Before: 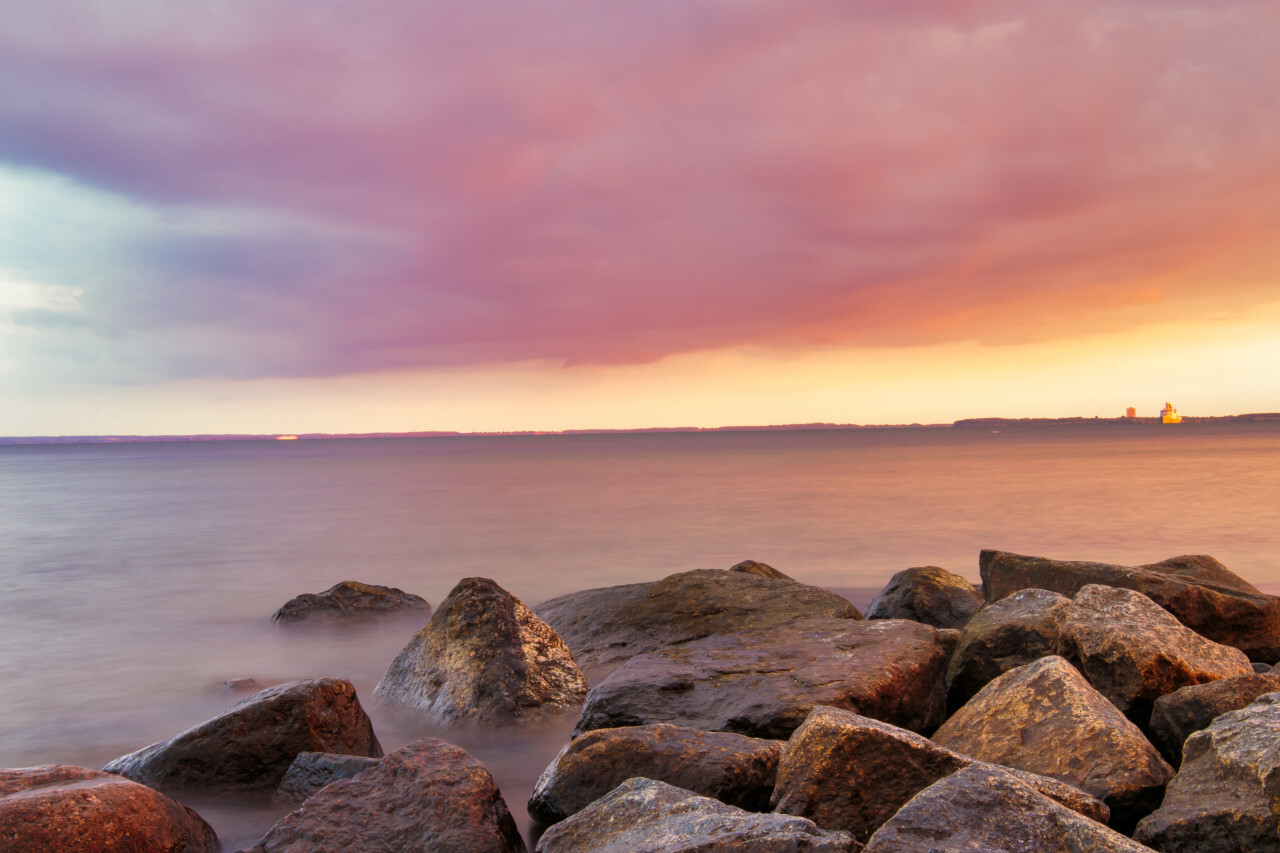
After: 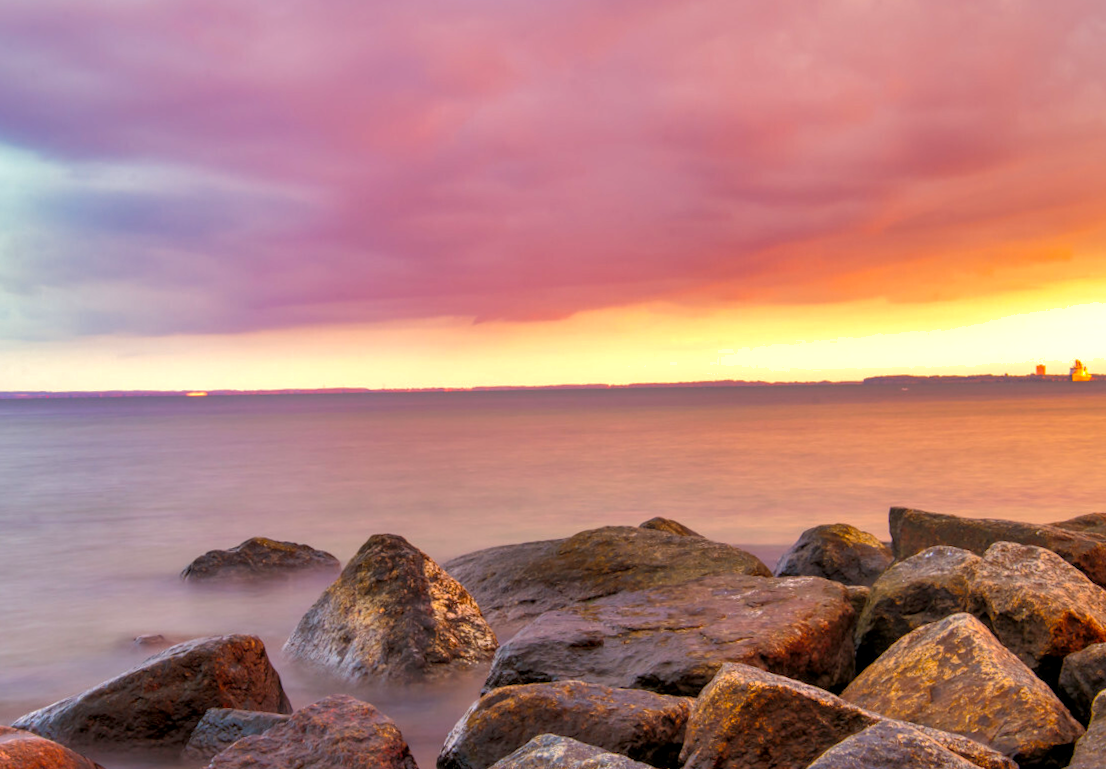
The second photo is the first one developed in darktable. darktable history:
color balance: output saturation 120%
local contrast: on, module defaults
exposure: exposure 0.3 EV, compensate highlight preservation false
tone equalizer: on, module defaults
crop and rotate: angle -3.27°, left 5.211%, top 5.211%, right 4.607%, bottom 4.607%
shadows and highlights: on, module defaults
rotate and perspective: rotation -3.18°, automatic cropping off
